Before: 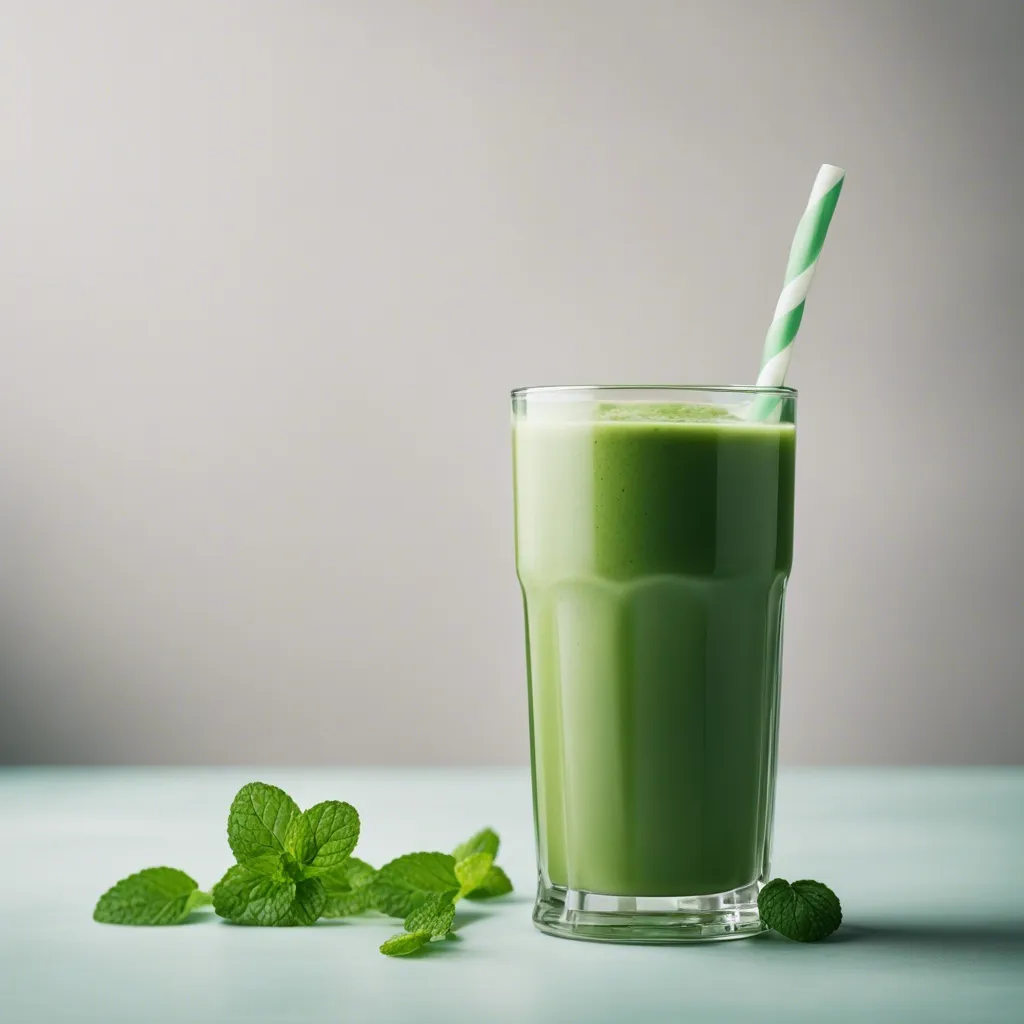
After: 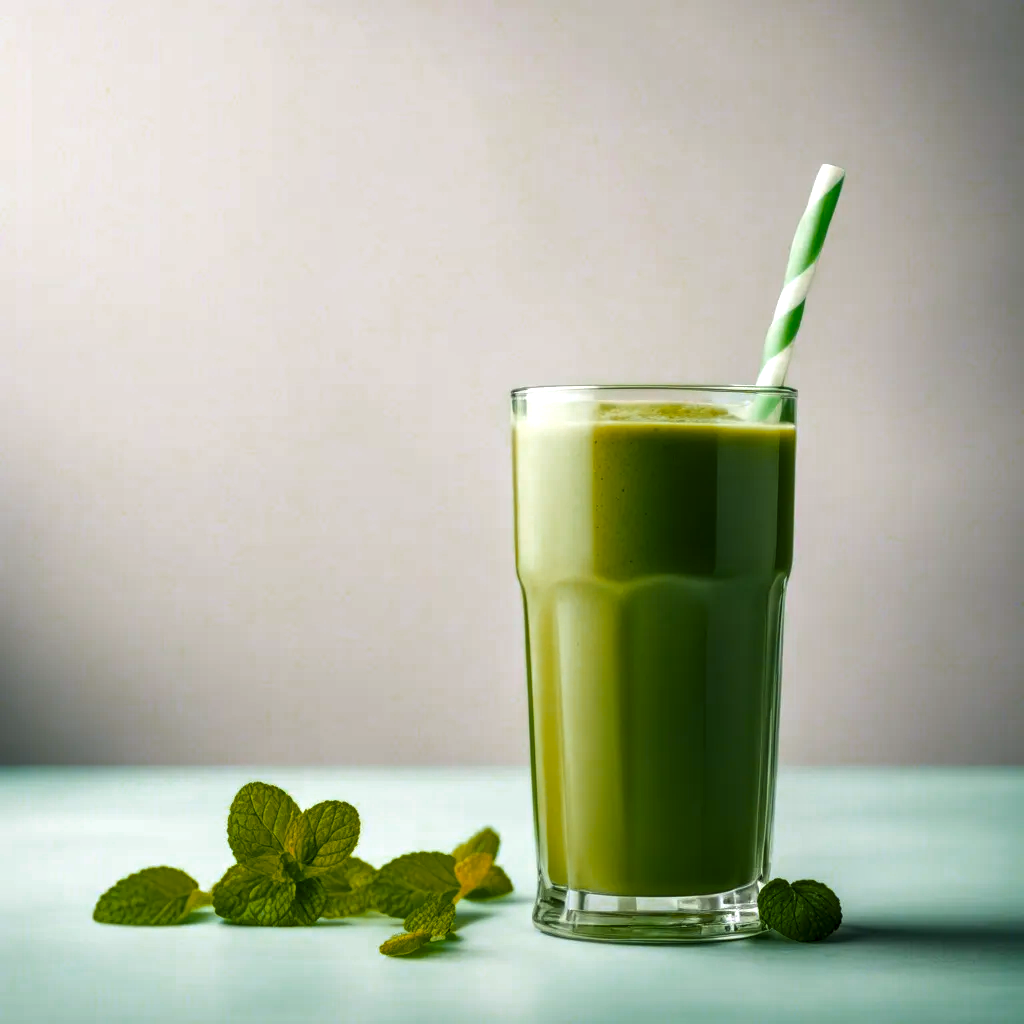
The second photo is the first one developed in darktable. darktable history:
color zones: curves: ch0 [(0.473, 0.374) (0.742, 0.784)]; ch1 [(0.354, 0.737) (0.742, 0.705)]; ch2 [(0.318, 0.421) (0.758, 0.532)]
local contrast: on, module defaults
levels: levels [0.052, 0.496, 0.908]
